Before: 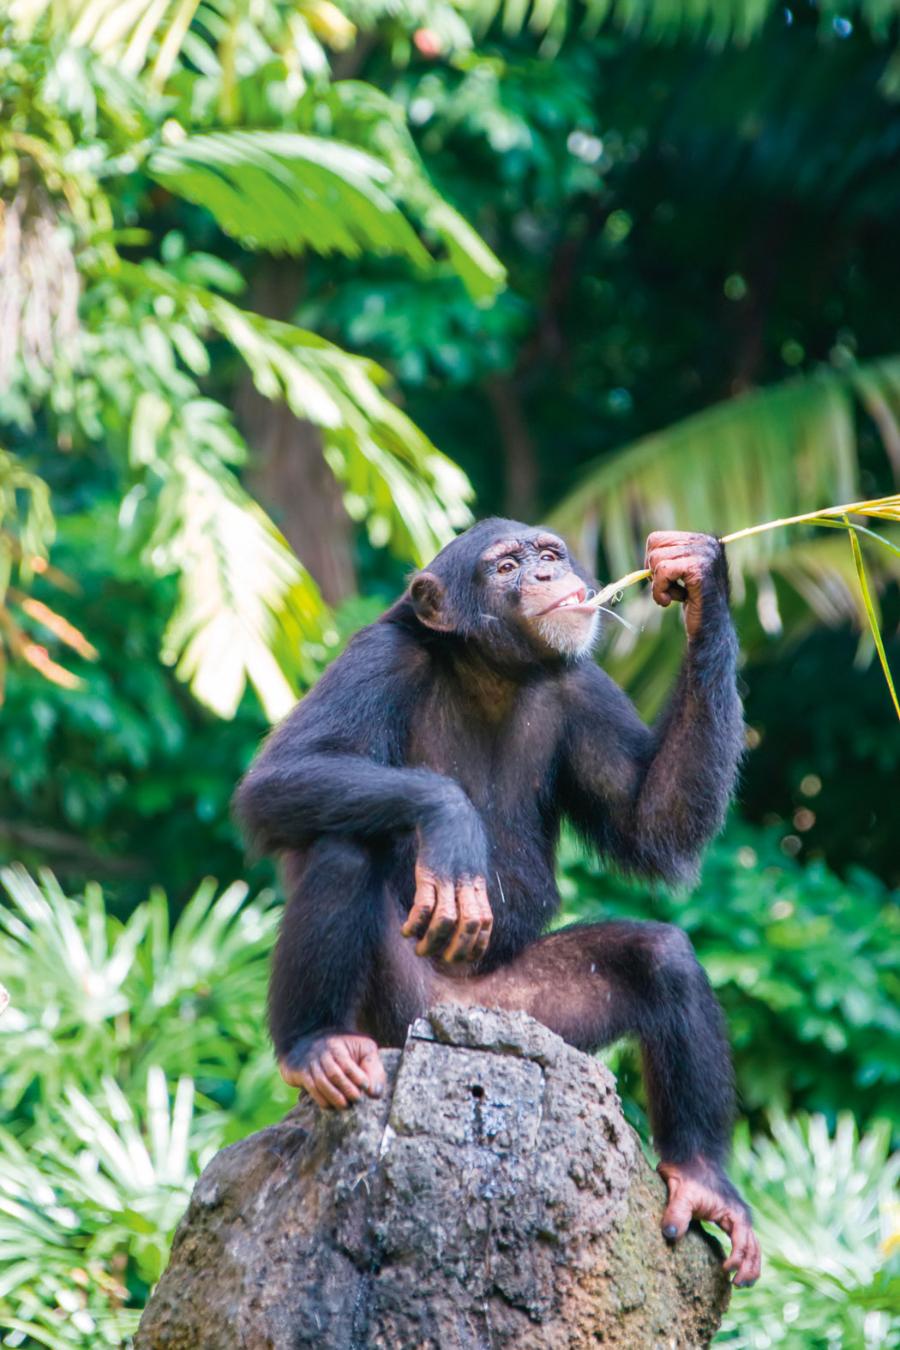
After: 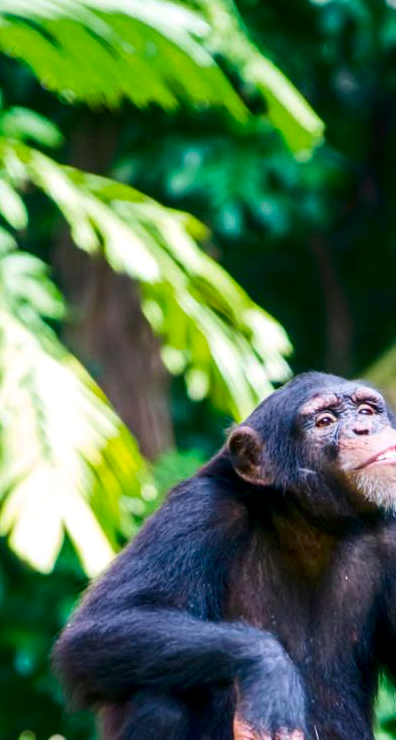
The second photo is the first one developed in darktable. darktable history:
local contrast: highlights 100%, shadows 100%, detail 120%, midtone range 0.2
crop: left 20.248%, top 10.86%, right 35.675%, bottom 34.321%
contrast brightness saturation: contrast 0.19, brightness -0.11, saturation 0.21
